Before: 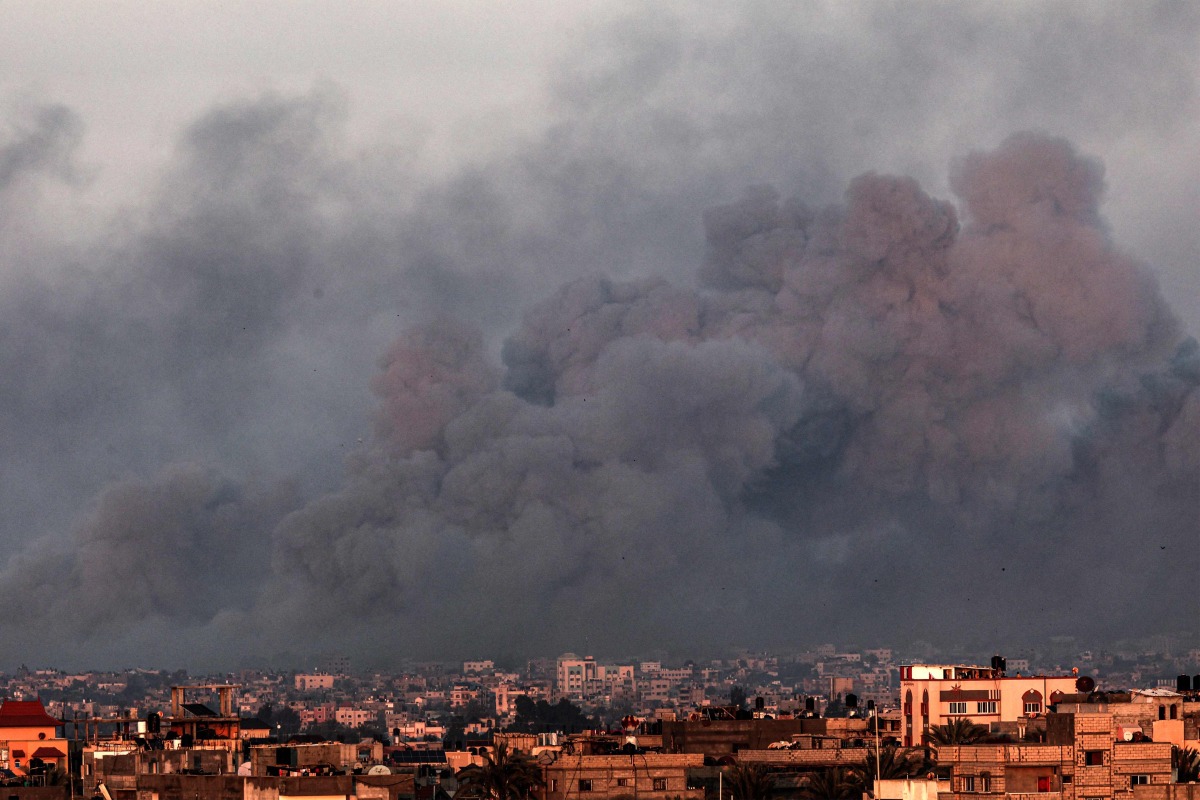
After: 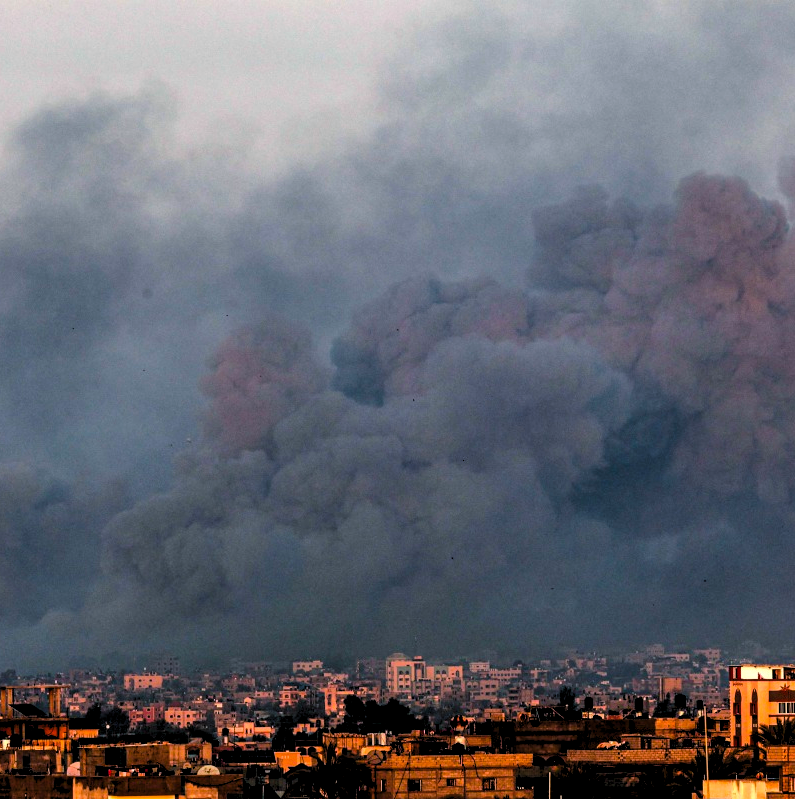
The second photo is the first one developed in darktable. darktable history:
exposure: compensate exposure bias true, compensate highlight preservation false
color balance rgb: power › luminance -7.683%, power › chroma 1.103%, power › hue 216.78°, linear chroma grading › global chroma 14.625%, perceptual saturation grading › global saturation 29.975%, global vibrance 20%
crop and rotate: left 14.296%, right 19.38%
levels: levels [0.073, 0.497, 0.972]
shadows and highlights: shadows 31.41, highlights 1.03, soften with gaussian
